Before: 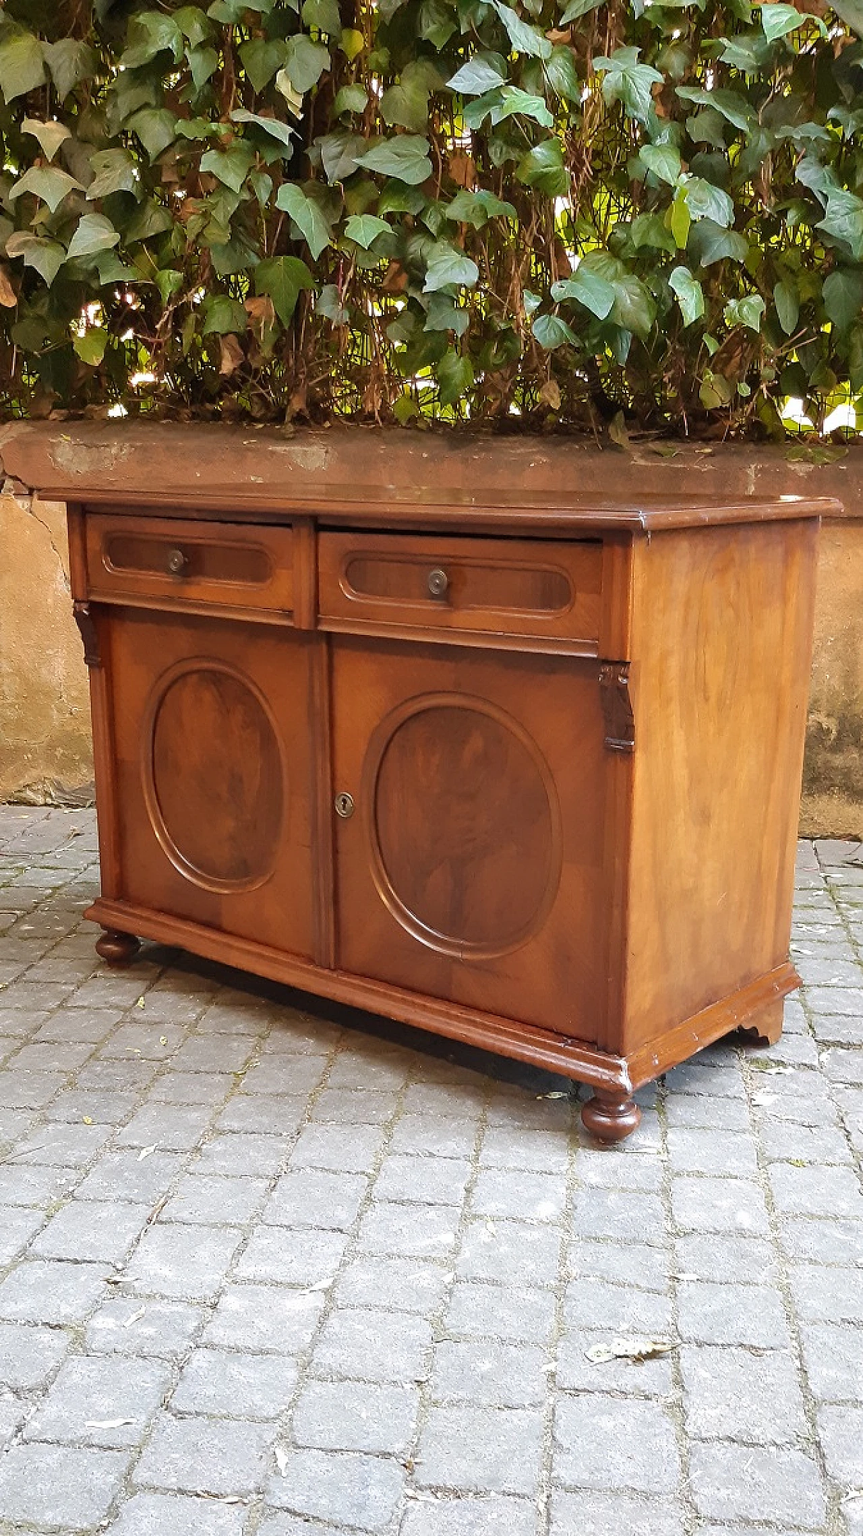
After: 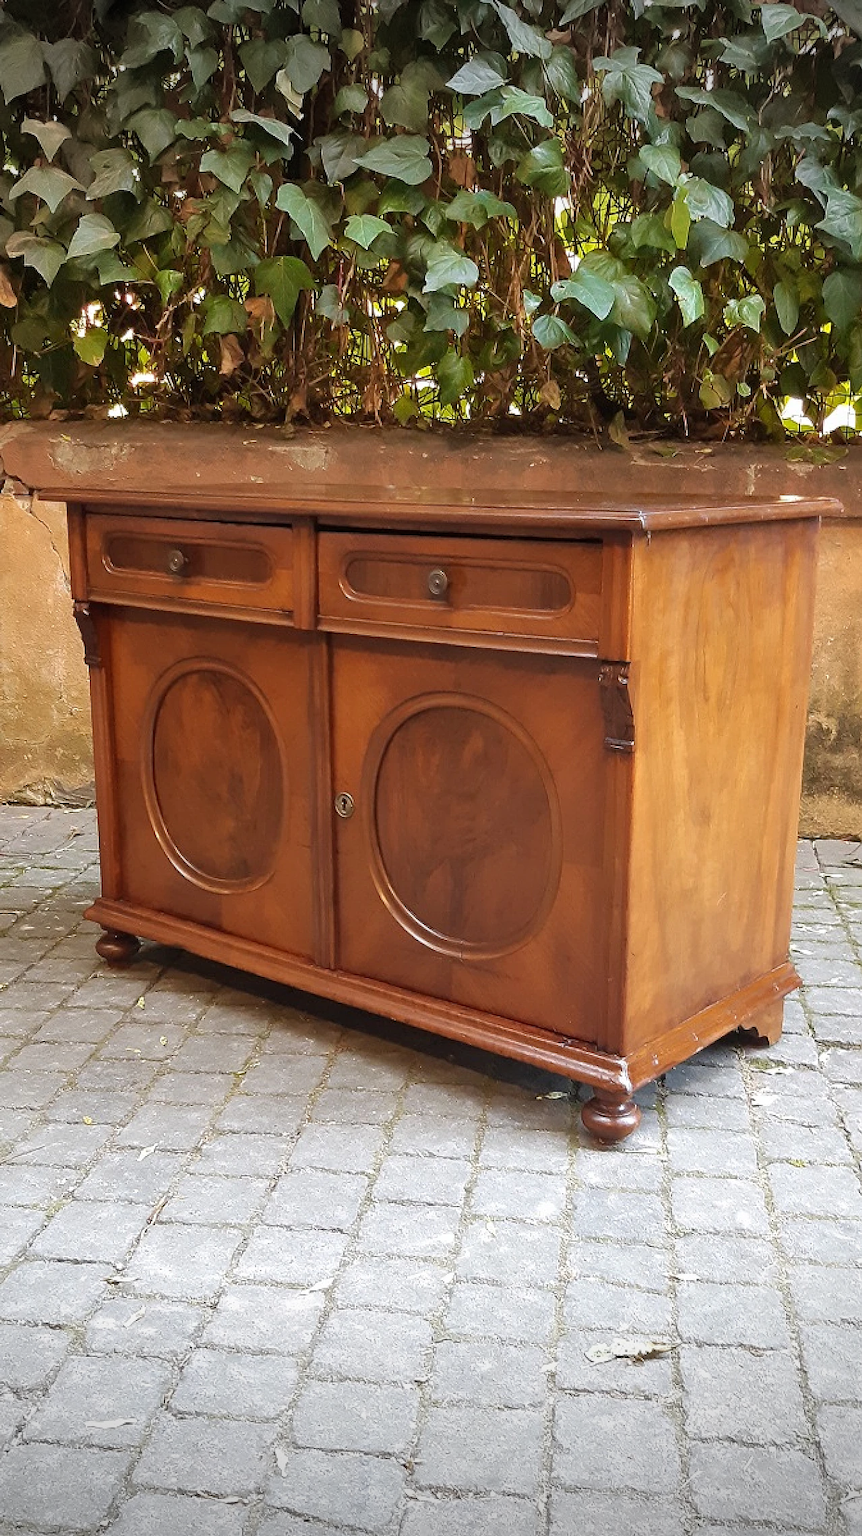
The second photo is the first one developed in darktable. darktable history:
vignetting: fall-off start 99.71%, width/height ratio 1.306, unbound false
